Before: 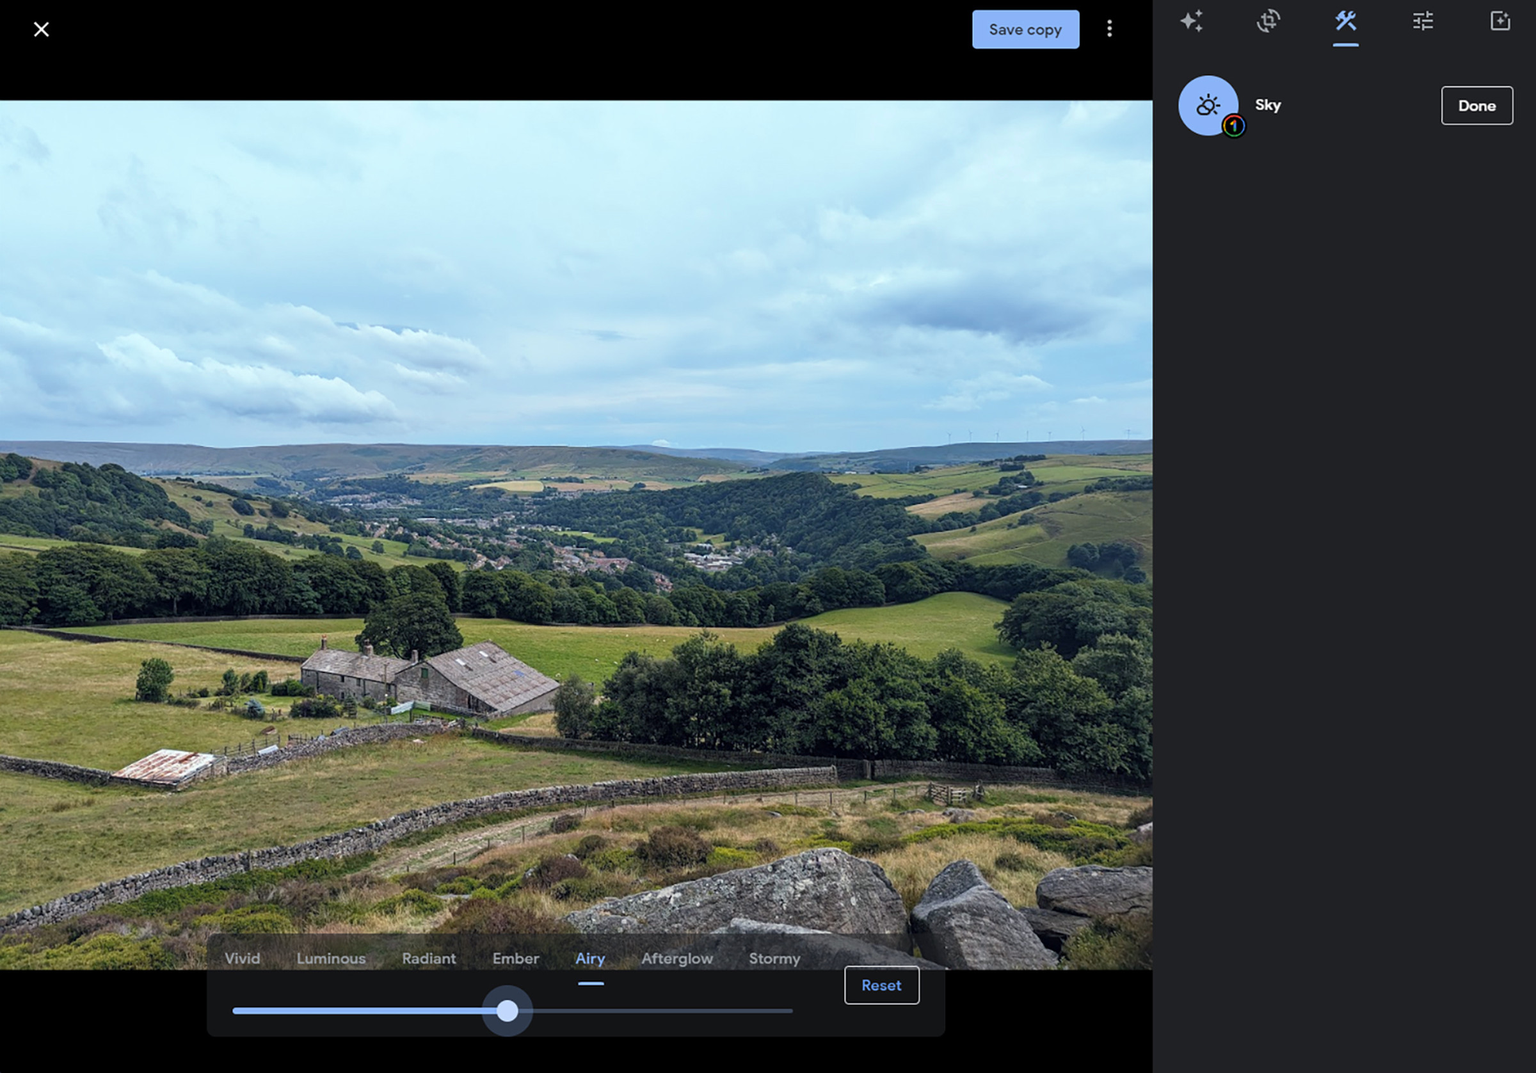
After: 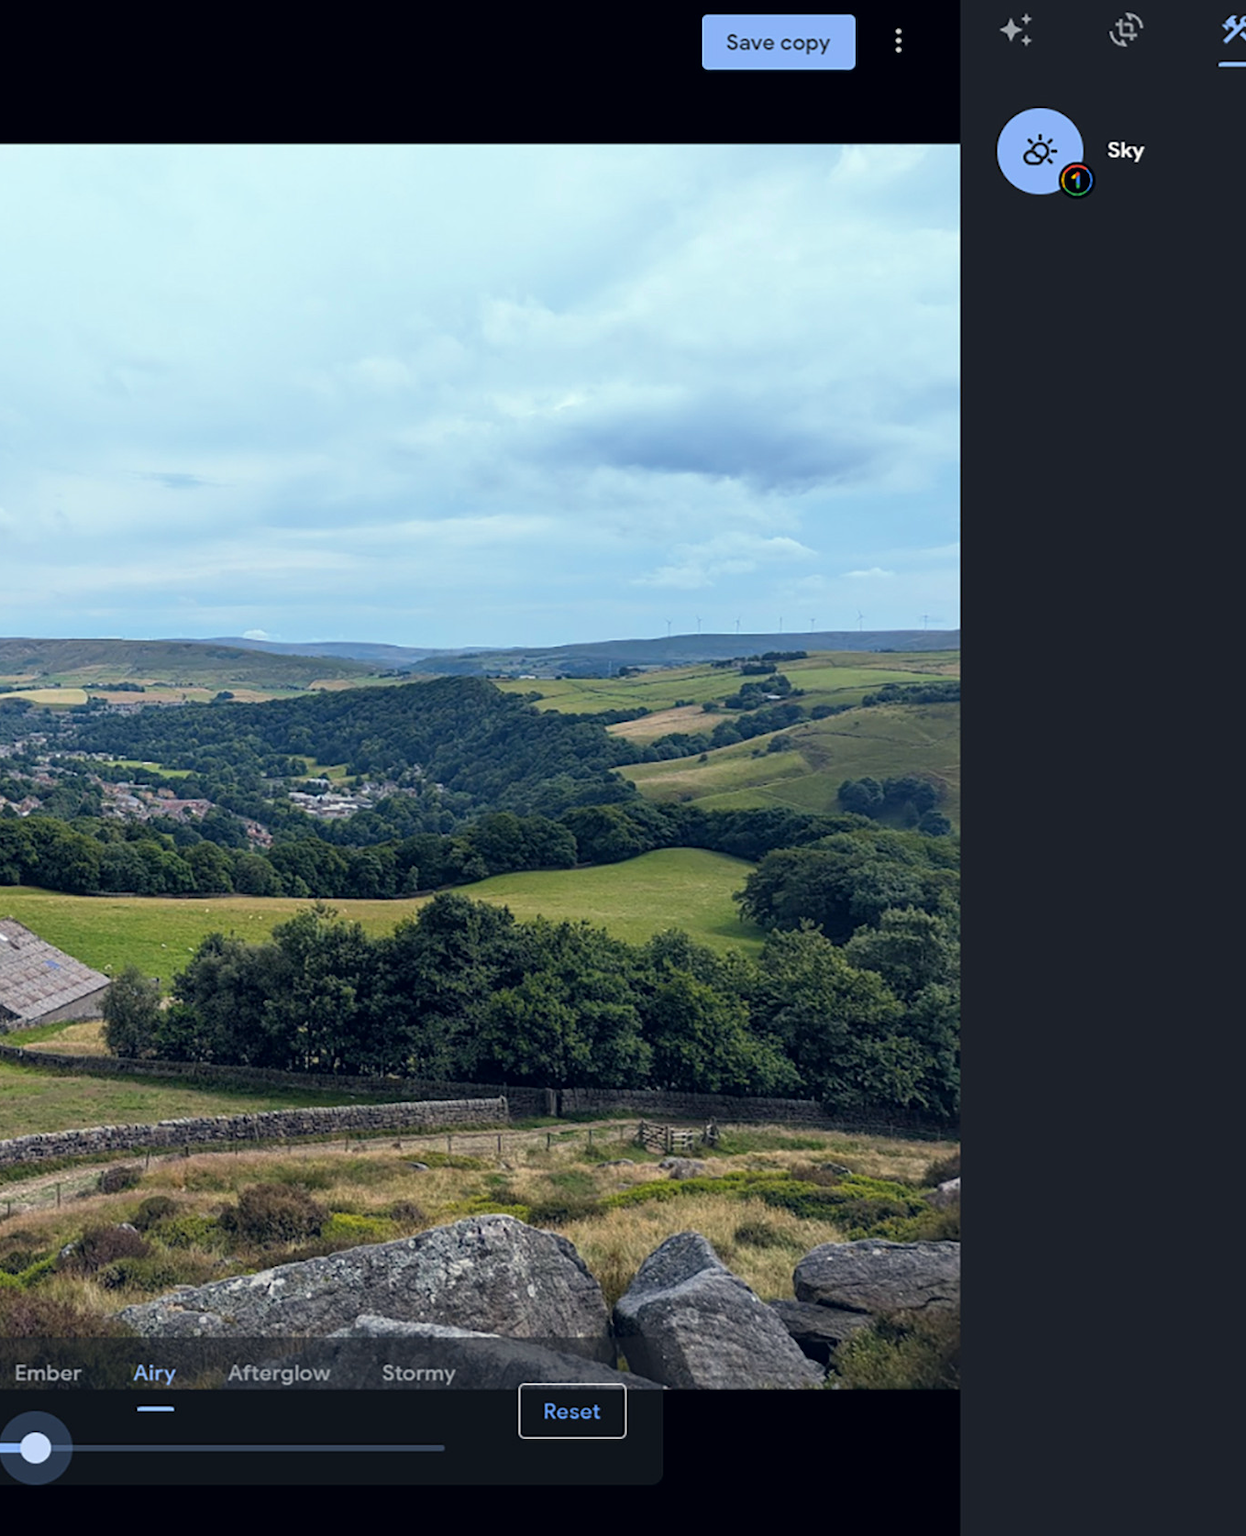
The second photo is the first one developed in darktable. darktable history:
crop: left 31.458%, top 0%, right 11.876%
color correction: highlights a* 0.207, highlights b* 2.7, shadows a* -0.874, shadows b* -4.78
